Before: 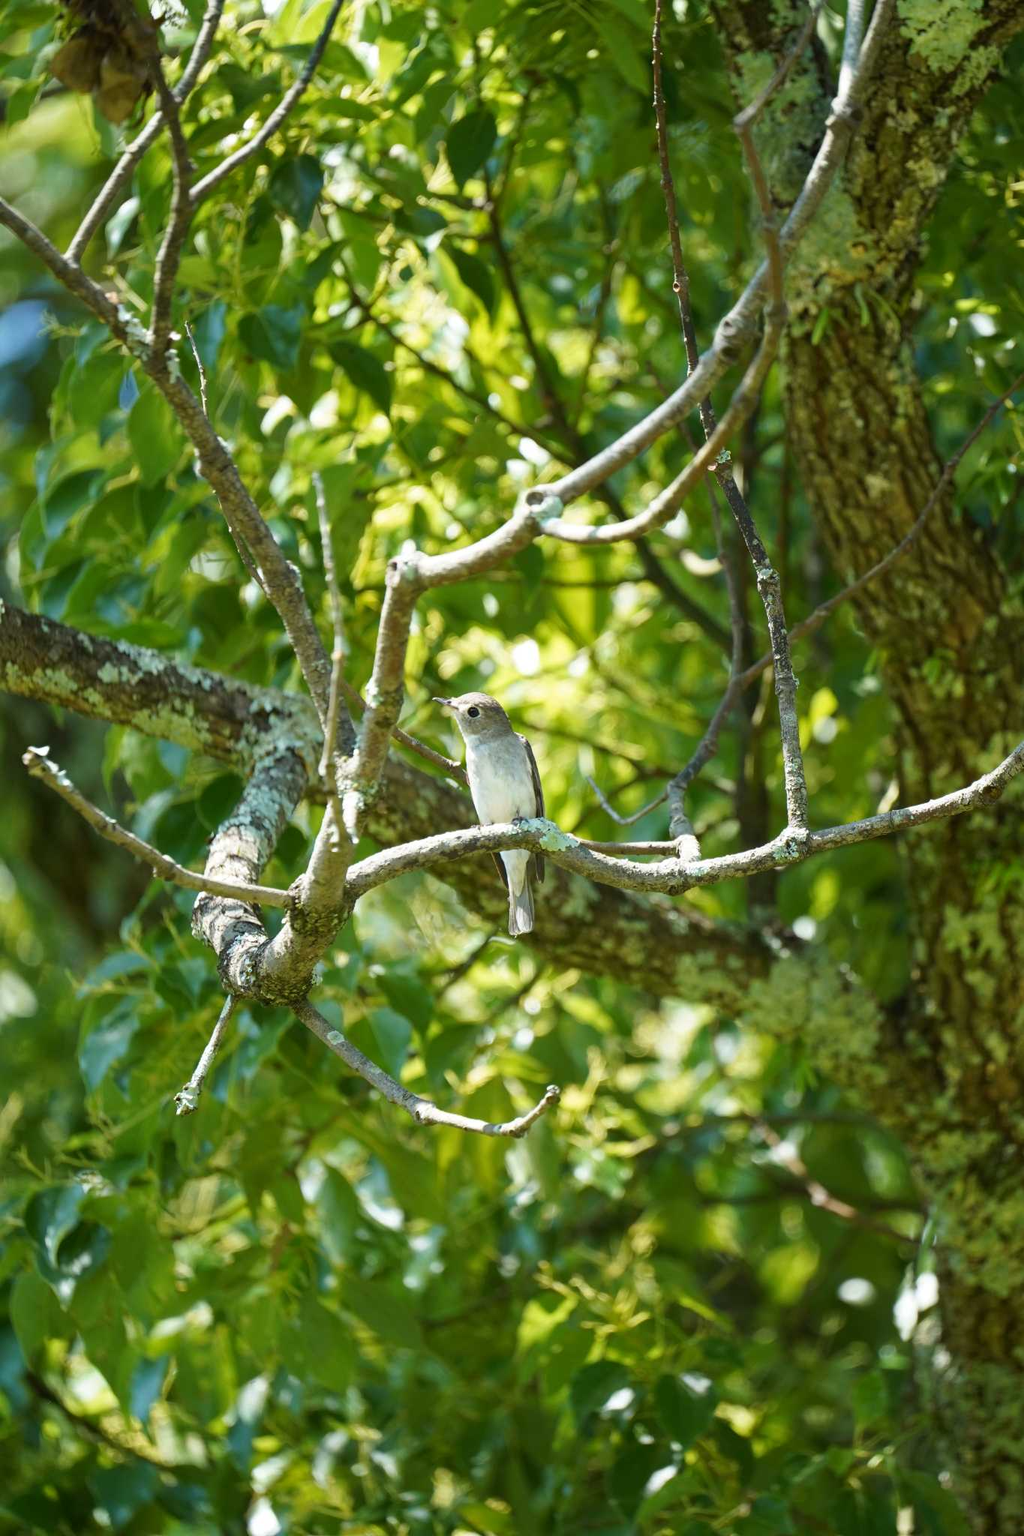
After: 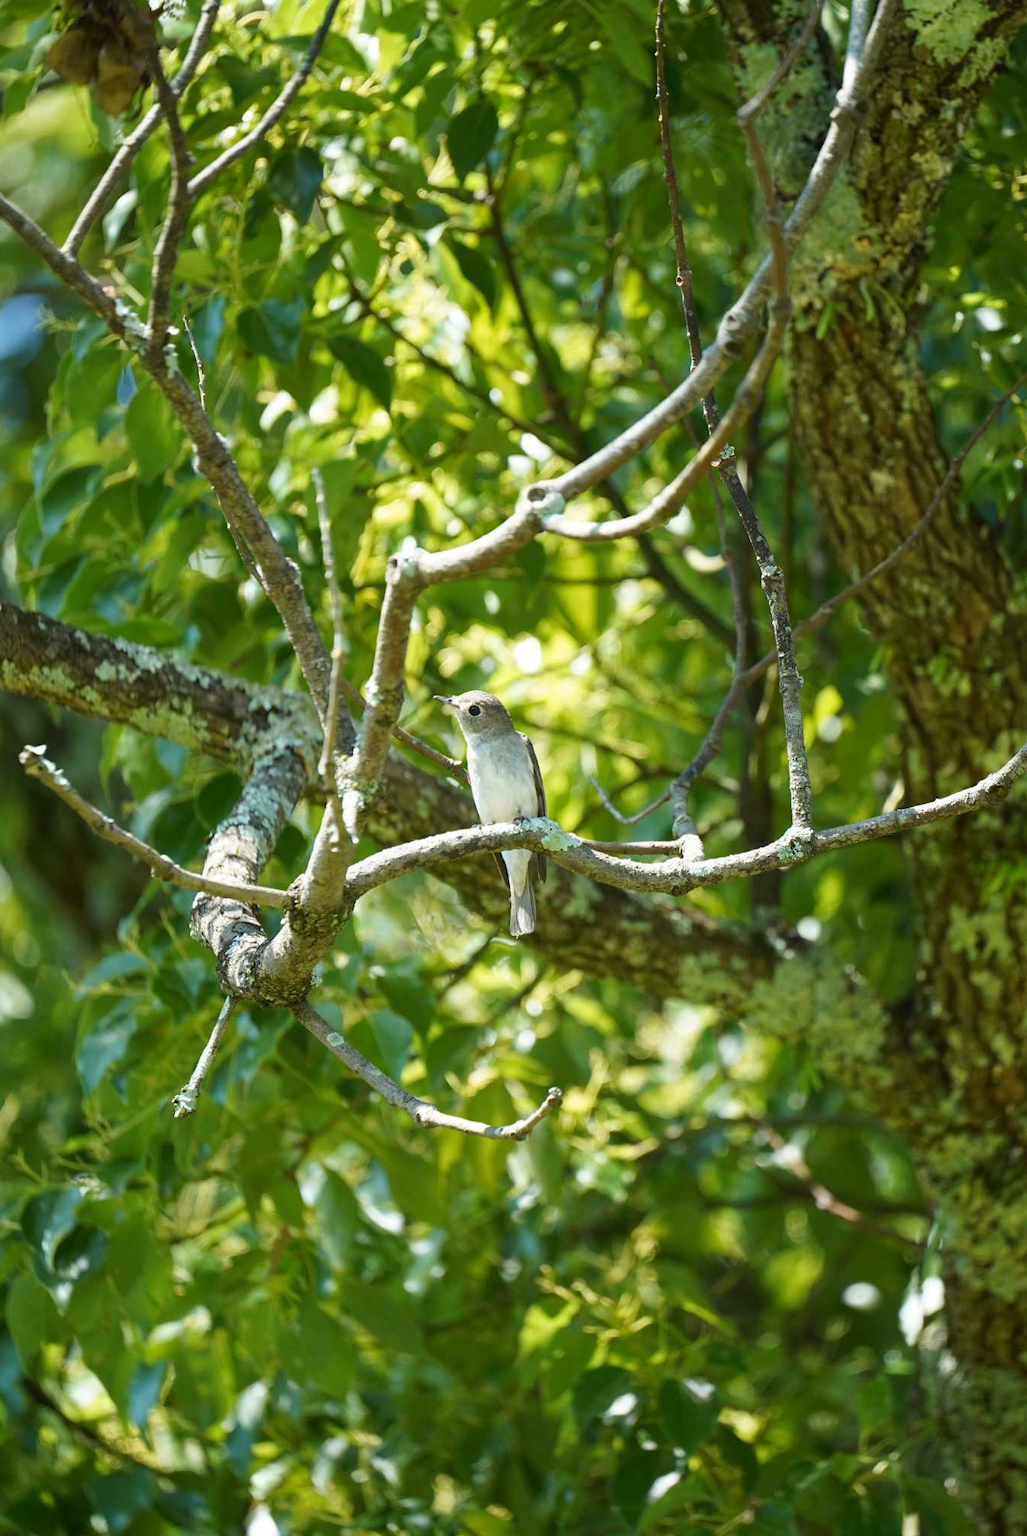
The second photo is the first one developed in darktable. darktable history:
crop: left 0.423%, top 0.617%, right 0.211%, bottom 0.397%
